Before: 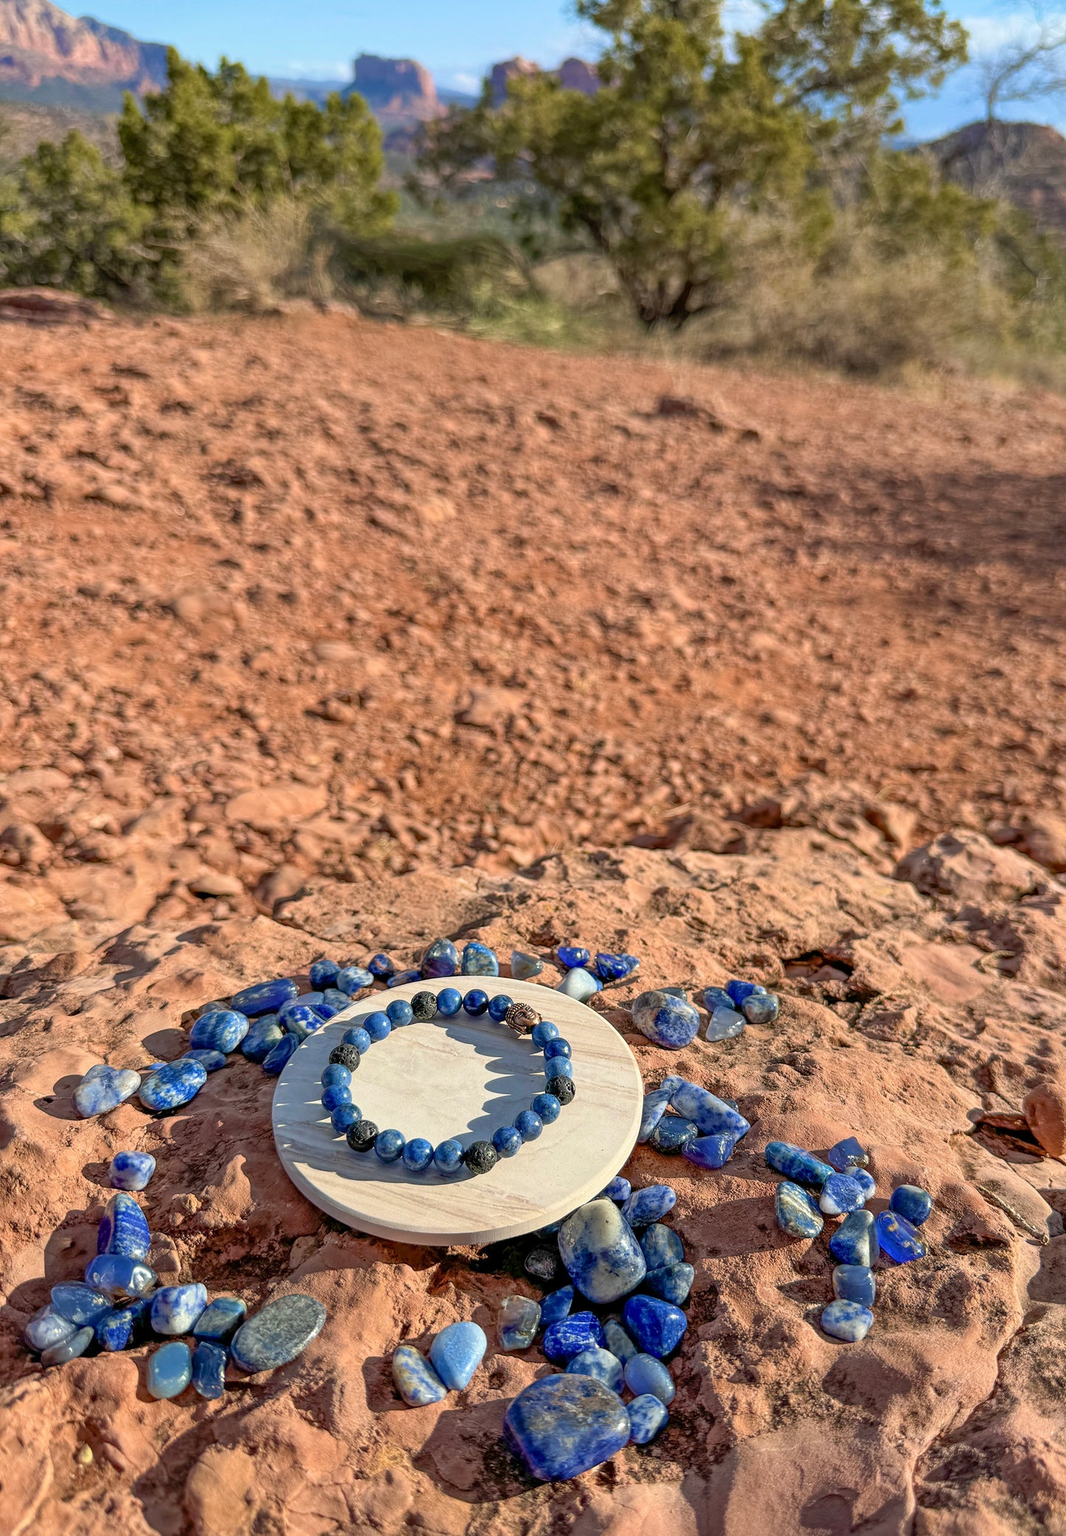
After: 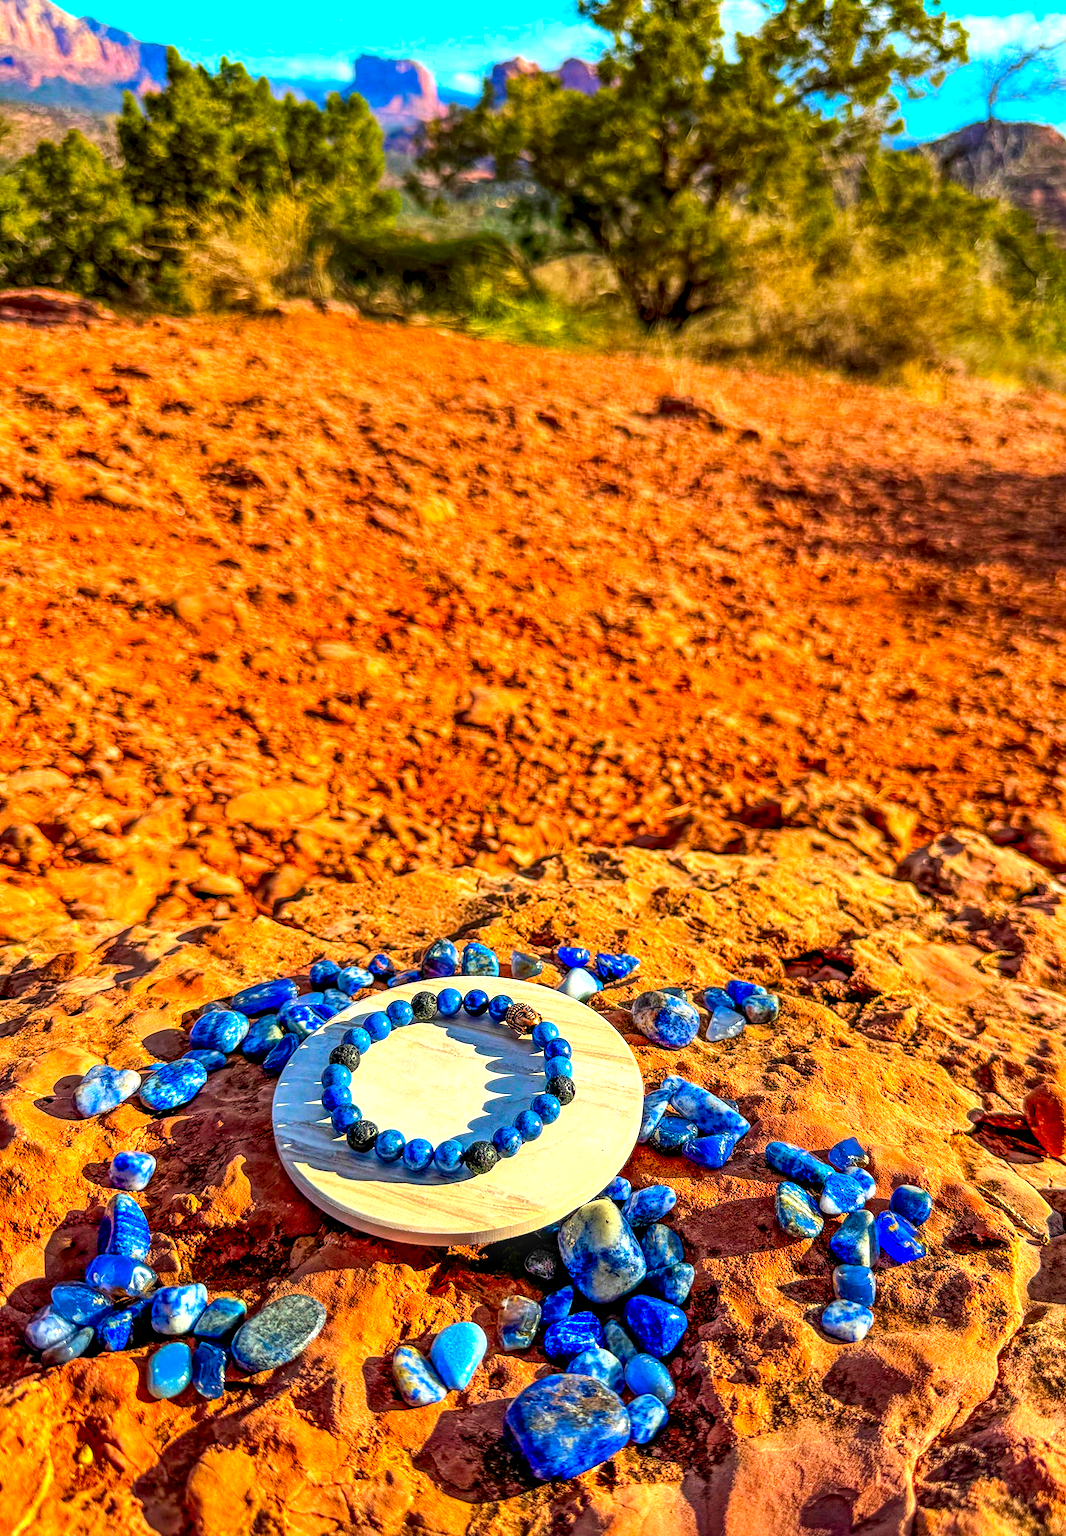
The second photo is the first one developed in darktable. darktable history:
tone equalizer: -8 EV -0.75 EV, -7 EV -0.7 EV, -6 EV -0.6 EV, -5 EV -0.4 EV, -3 EV 0.4 EV, -2 EV 0.6 EV, -1 EV 0.7 EV, +0 EV 0.75 EV, edges refinement/feathering 500, mask exposure compensation -1.57 EV, preserve details no
color balance rgb: perceptual saturation grading › global saturation 30%, global vibrance 20%
color correction: saturation 1.8
local contrast: detail 142%
